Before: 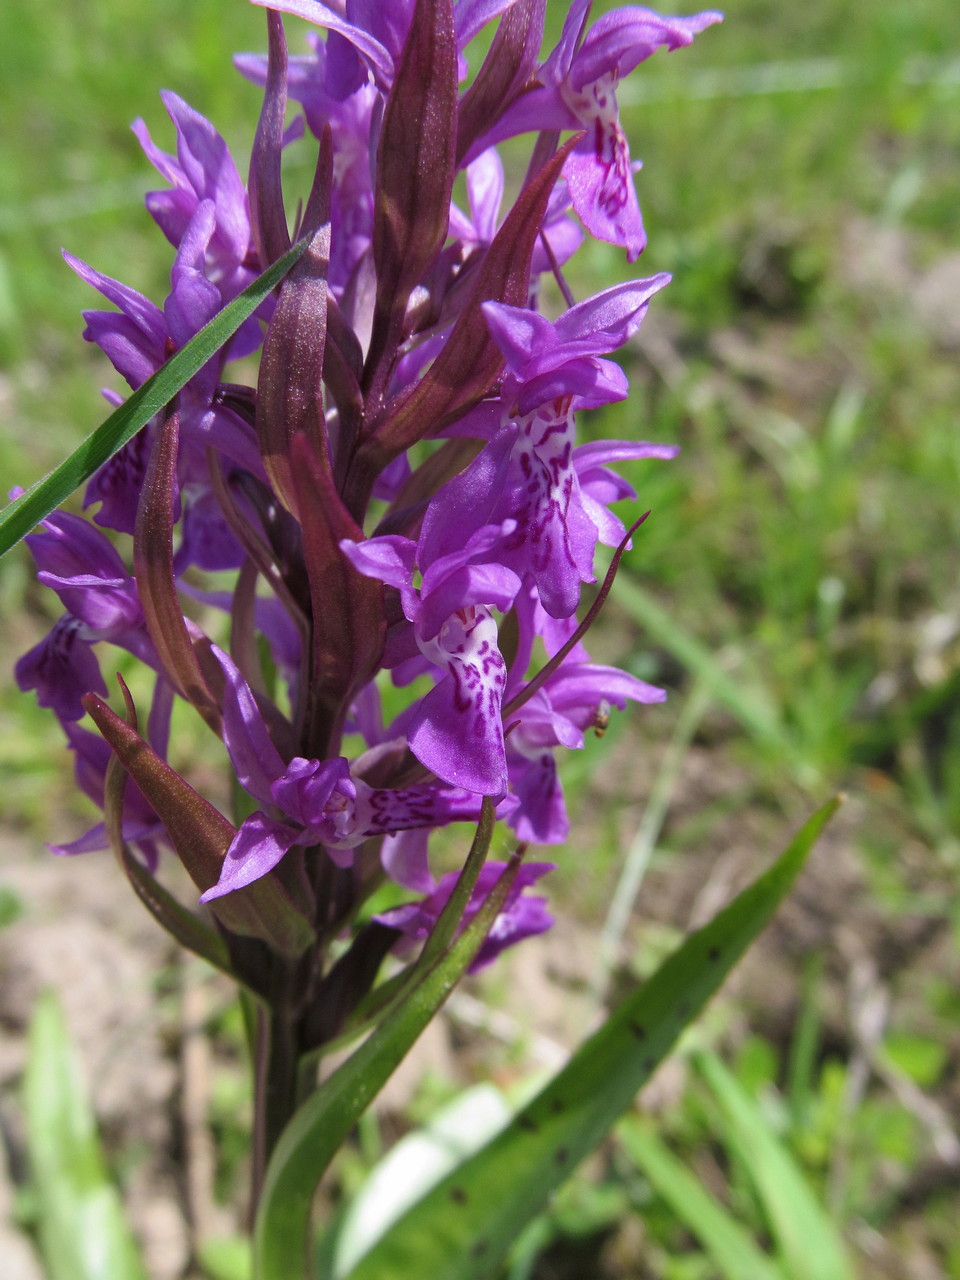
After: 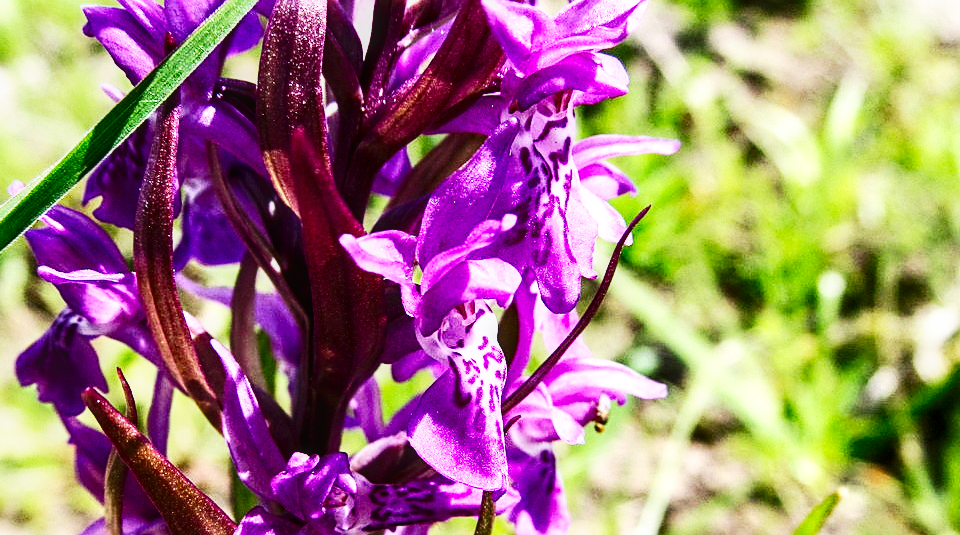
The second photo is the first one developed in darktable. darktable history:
local contrast: on, module defaults
contrast brightness saturation: contrast 0.2, brightness -0.11, saturation 0.1
sharpen: on, module defaults
crop and rotate: top 23.84%, bottom 34.294%
base curve: curves: ch0 [(0, 0) (0.007, 0.004) (0.027, 0.03) (0.046, 0.07) (0.207, 0.54) (0.442, 0.872) (0.673, 0.972) (1, 1)], preserve colors none
rgb levels: preserve colors max RGB
tone equalizer: -8 EV -0.75 EV, -7 EV -0.7 EV, -6 EV -0.6 EV, -5 EV -0.4 EV, -3 EV 0.4 EV, -2 EV 0.6 EV, -1 EV 0.7 EV, +0 EV 0.75 EV, edges refinement/feathering 500, mask exposure compensation -1.57 EV, preserve details no
